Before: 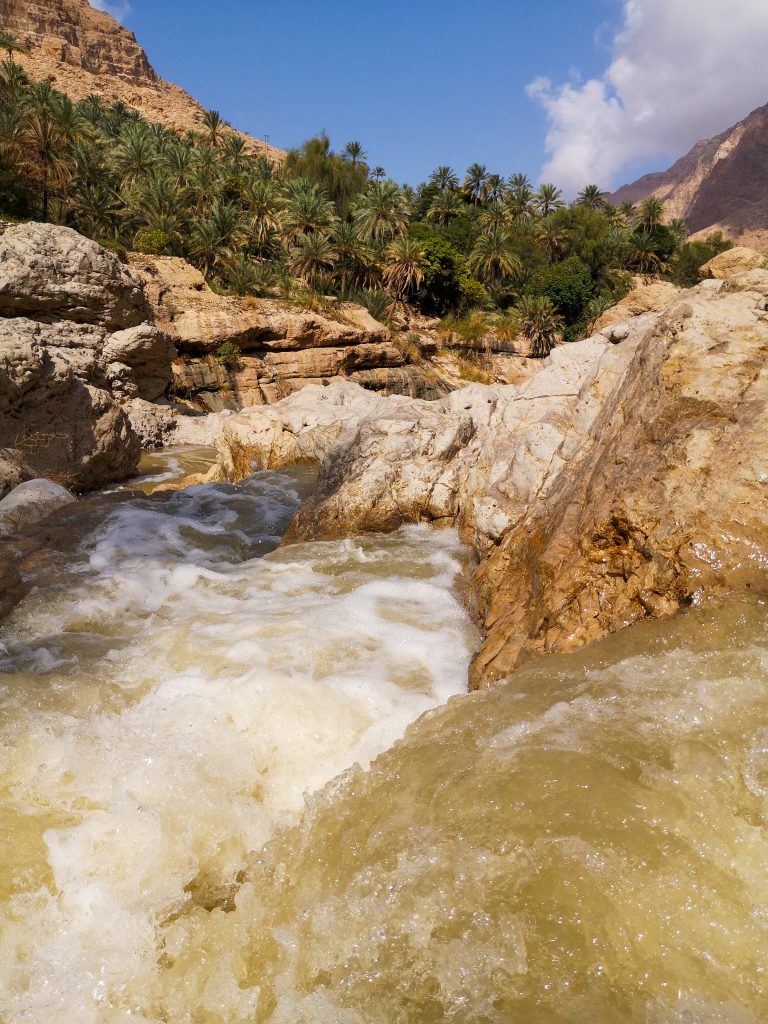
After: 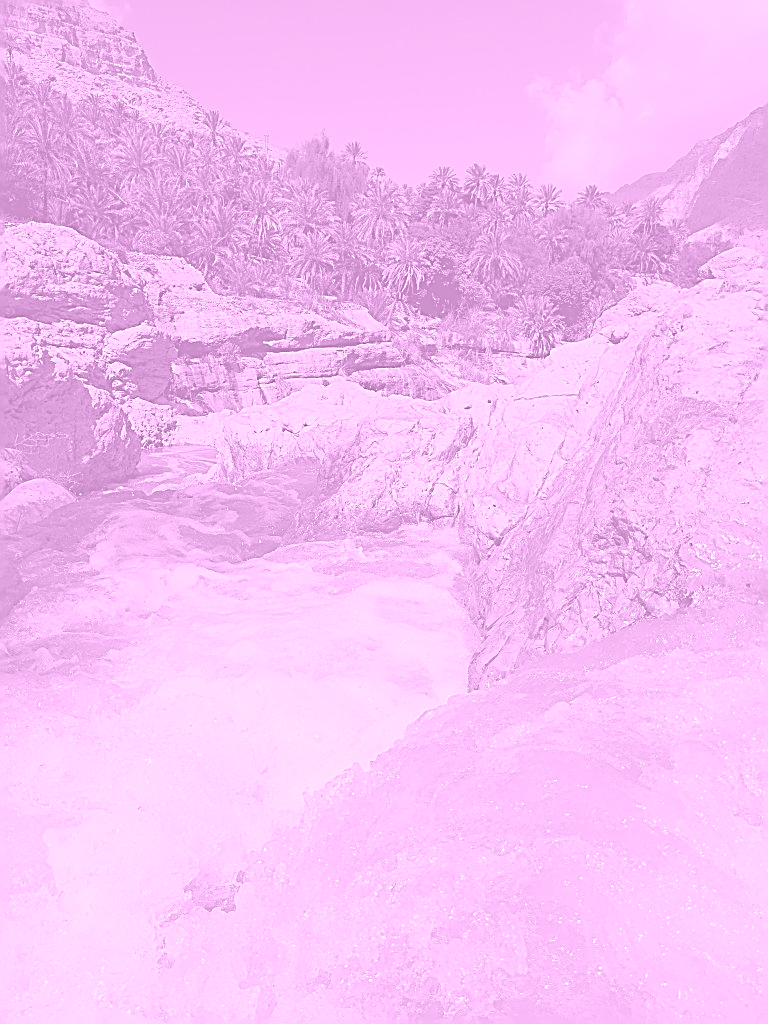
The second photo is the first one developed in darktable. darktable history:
sharpen: amount 2
colorize: hue 331.2°, saturation 69%, source mix 30.28%, lightness 69.02%, version 1
graduated density: density 0.38 EV, hardness 21%, rotation -6.11°, saturation 32%
white balance: red 1.004, blue 1.024
